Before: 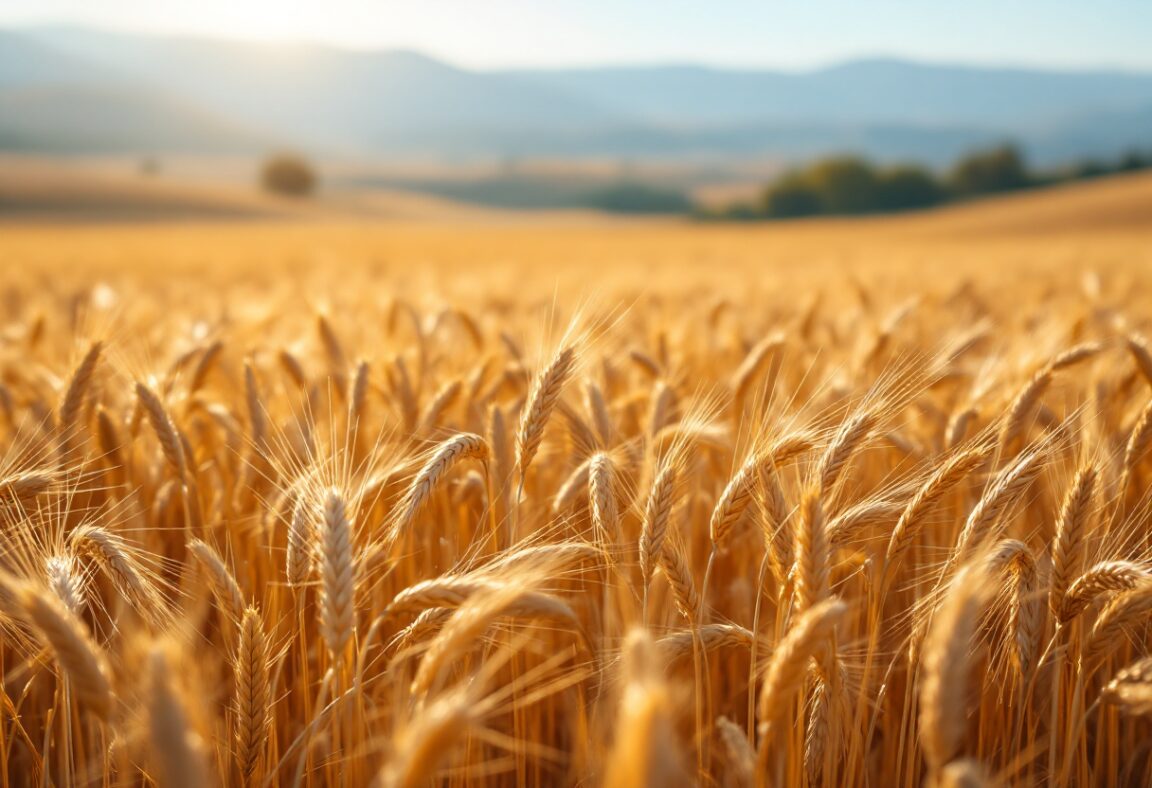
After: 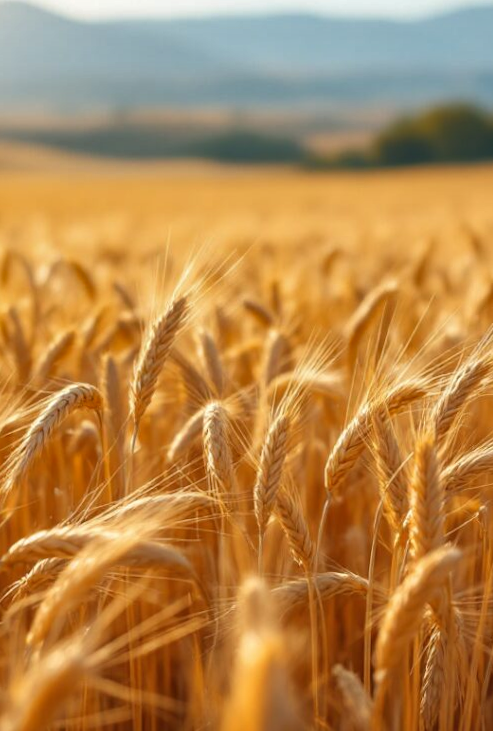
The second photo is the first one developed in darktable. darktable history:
shadows and highlights: low approximation 0.01, soften with gaussian
rotate and perspective: rotation -0.45°, automatic cropping original format, crop left 0.008, crop right 0.992, crop top 0.012, crop bottom 0.988
crop: left 33.452%, top 6.025%, right 23.155%
